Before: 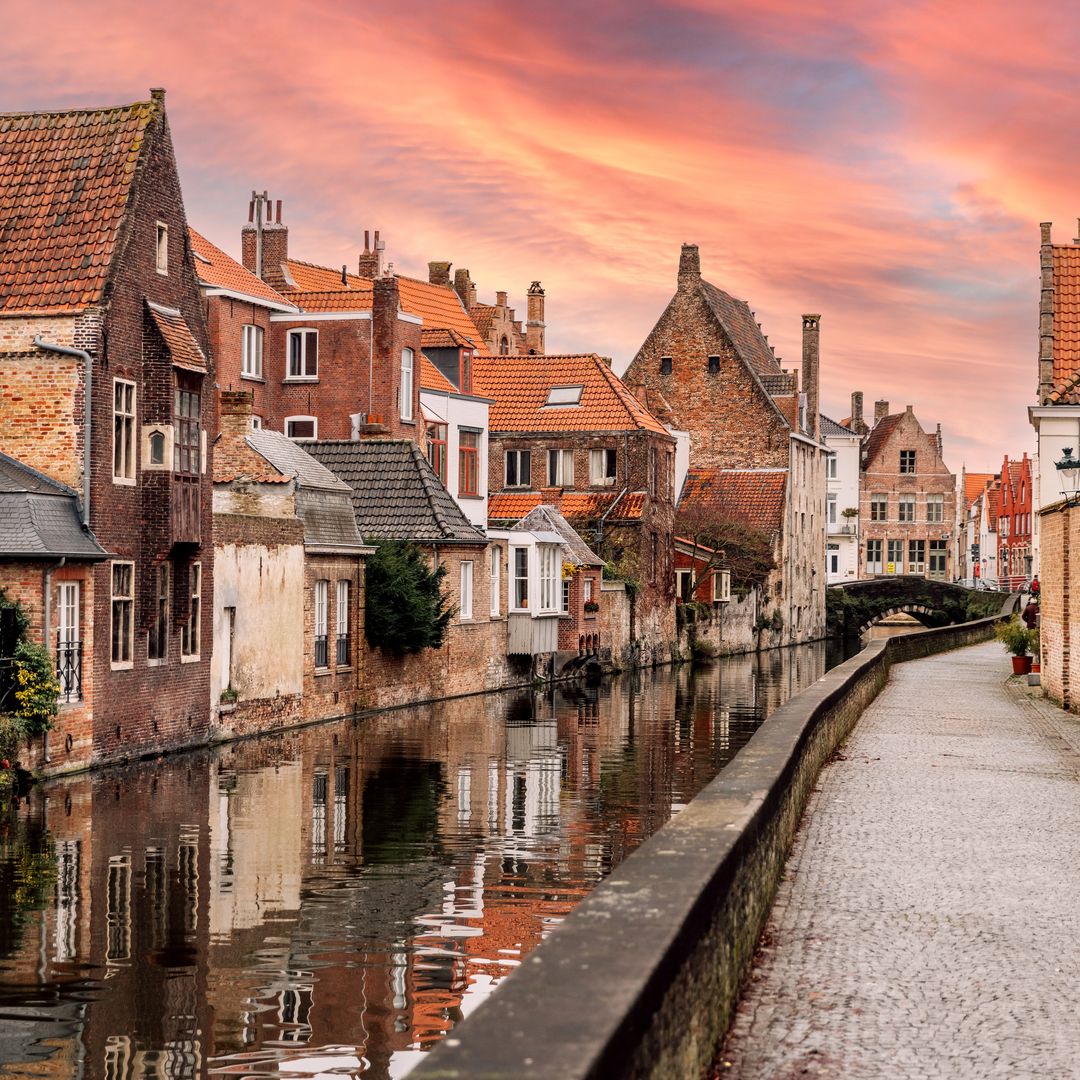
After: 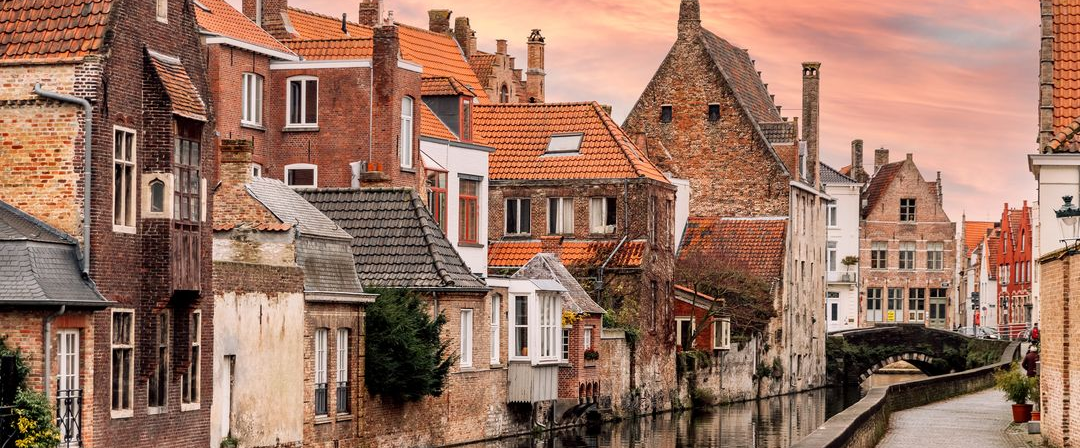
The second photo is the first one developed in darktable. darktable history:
crop and rotate: top 23.455%, bottom 34.972%
